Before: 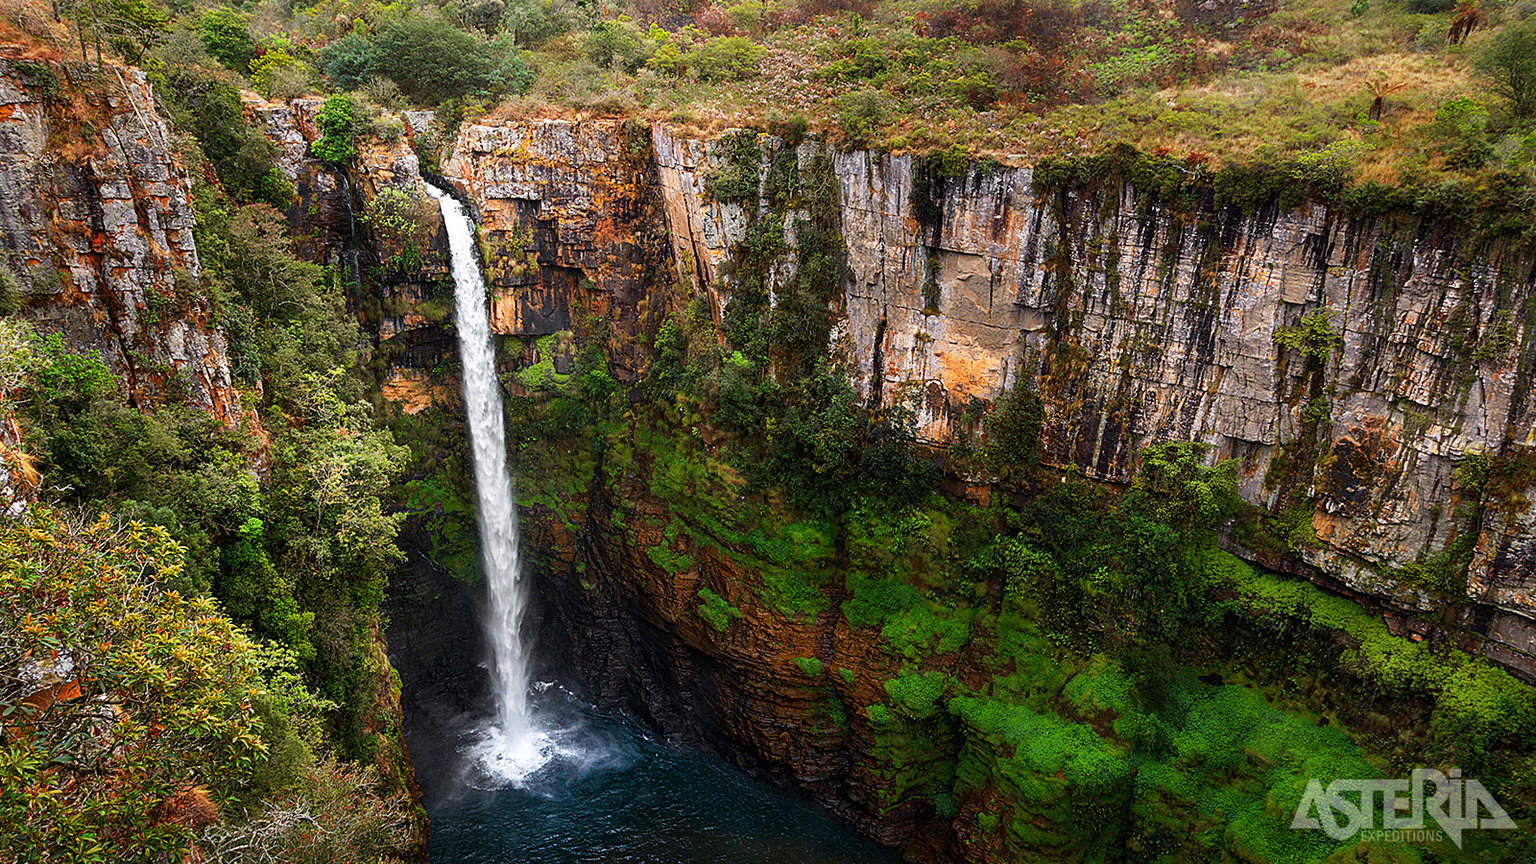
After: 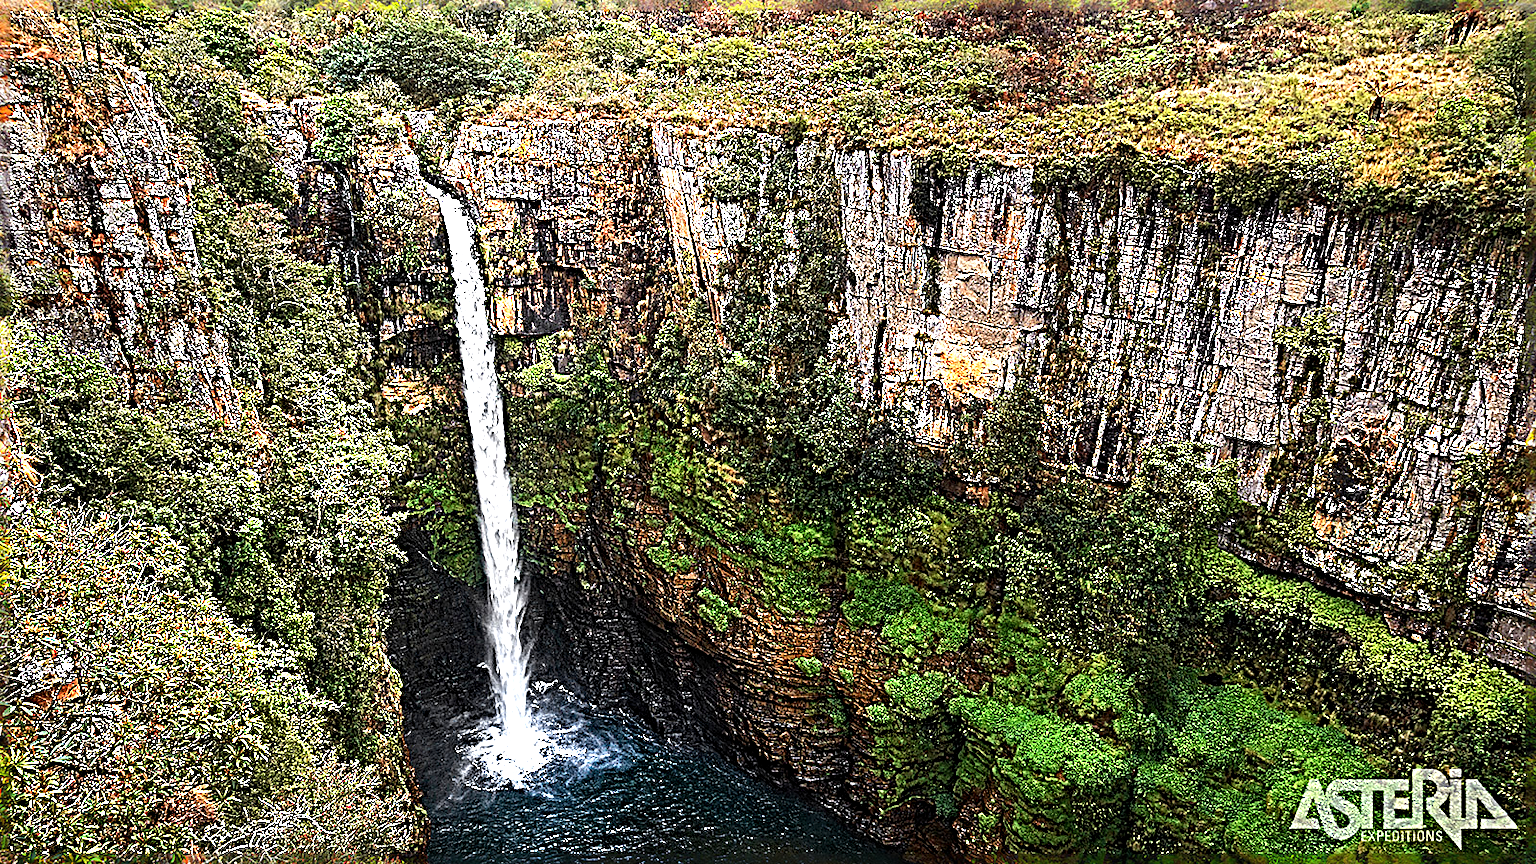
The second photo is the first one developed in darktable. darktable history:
sharpen: radius 4.045, amount 1.982
exposure: black level correction 0, exposure 0.698 EV, compensate highlight preservation false
tone equalizer: -8 EV -0.425 EV, -7 EV -0.368 EV, -6 EV -0.336 EV, -5 EV -0.24 EV, -3 EV 0.215 EV, -2 EV 0.321 EV, -1 EV 0.379 EV, +0 EV 0.387 EV, edges refinement/feathering 500, mask exposure compensation -1.57 EV, preserve details no
